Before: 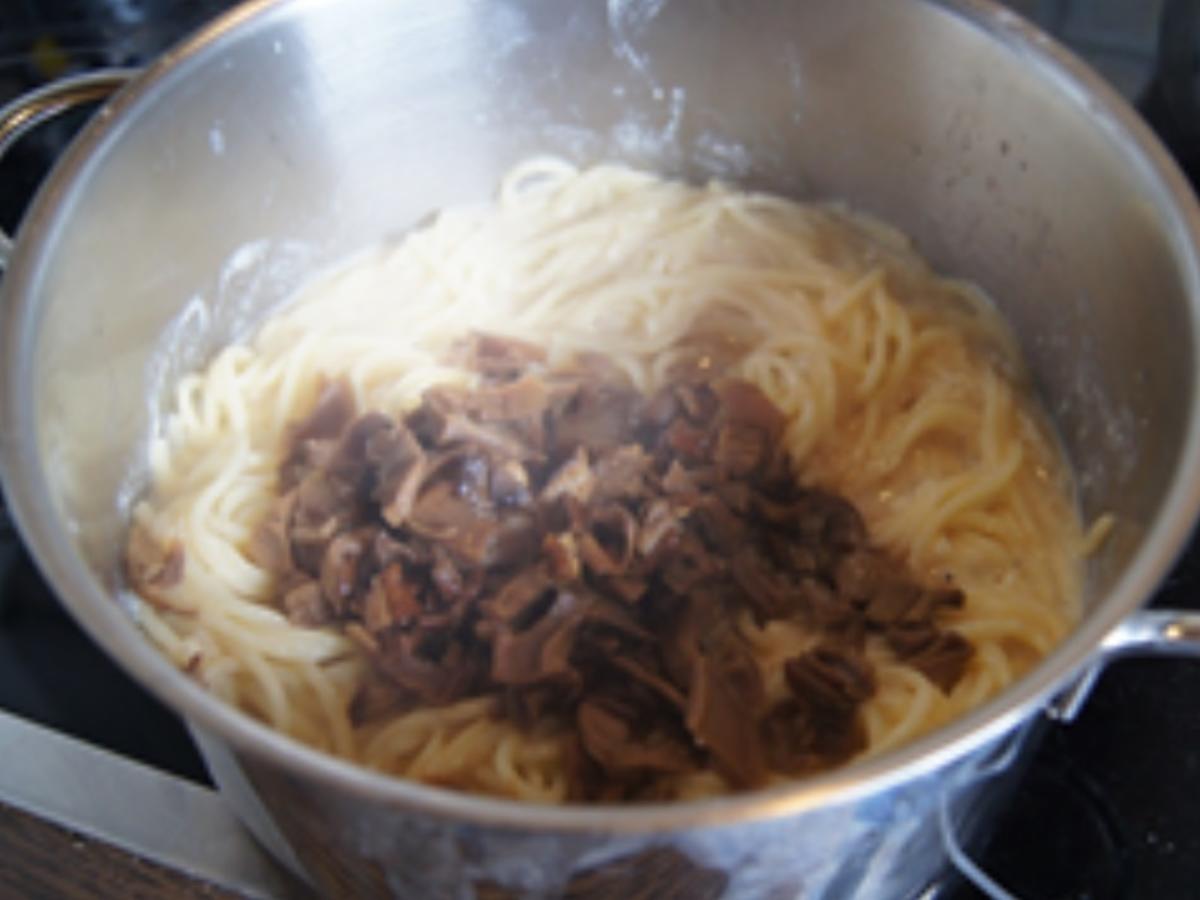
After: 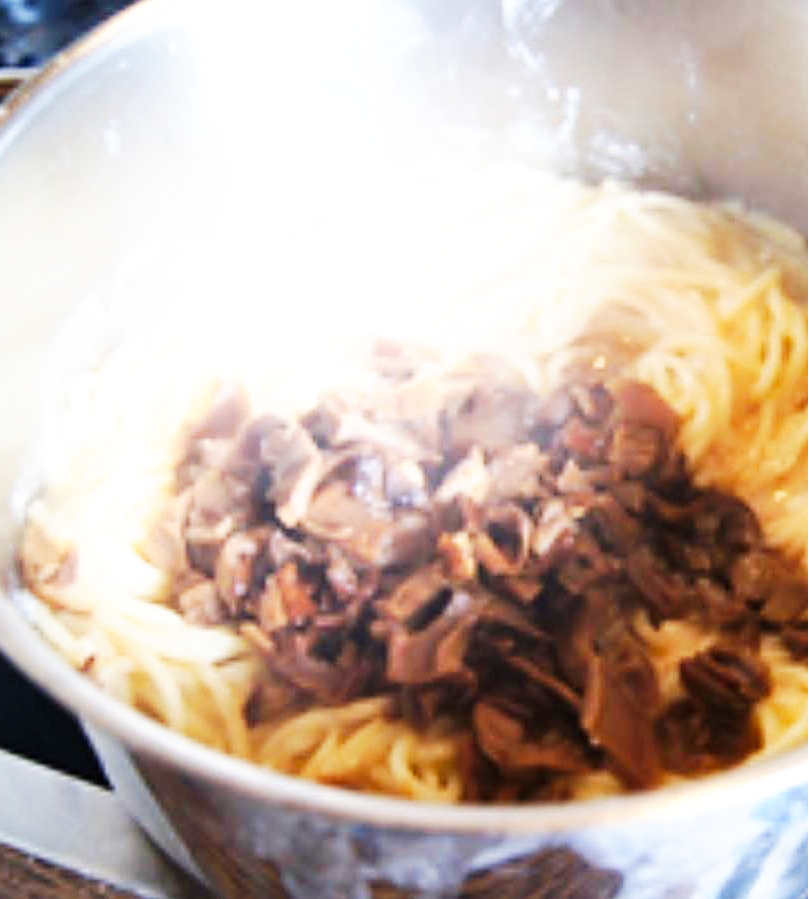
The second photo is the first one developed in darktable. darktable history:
crop and rotate: left 8.806%, right 23.78%
sharpen: on, module defaults
exposure: black level correction 0.001, exposure 0.5 EV, compensate highlight preservation false
base curve: curves: ch0 [(0, 0) (0.007, 0.004) (0.027, 0.03) (0.046, 0.07) (0.207, 0.54) (0.442, 0.872) (0.673, 0.972) (1, 1)], preserve colors none
